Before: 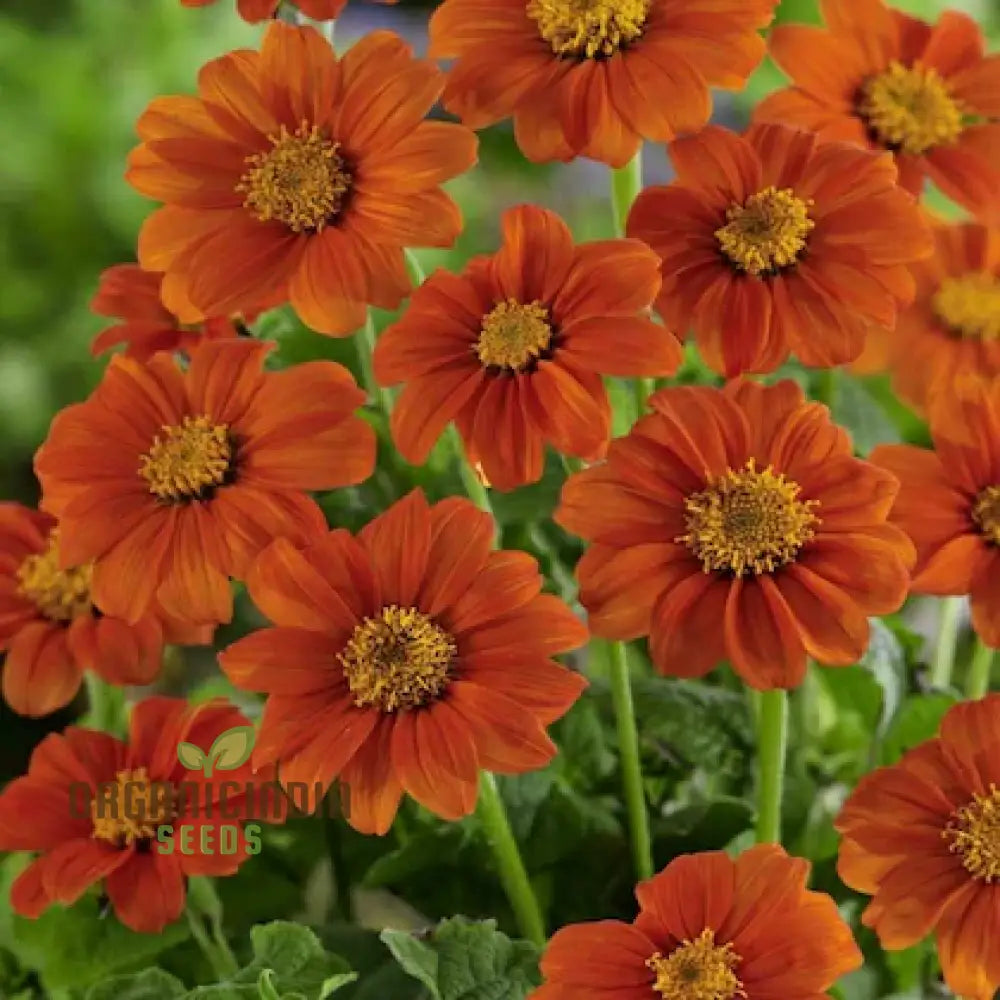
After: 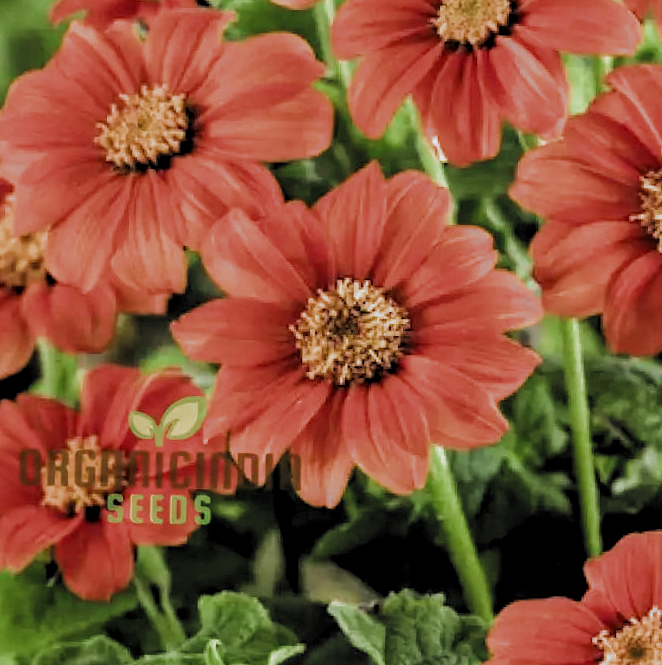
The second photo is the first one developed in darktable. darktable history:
crop and rotate: angle -1.09°, left 3.55%, top 32.225%, right 28.97%
exposure: exposure 0.6 EV, compensate highlight preservation false
local contrast: on, module defaults
filmic rgb: black relative exposure -5.04 EV, white relative exposure 3.99 EV, hardness 2.88, contrast 1.299, highlights saturation mix -31.26%, add noise in highlights 0.002, color science v3 (2019), use custom middle-gray values true, contrast in highlights soft
